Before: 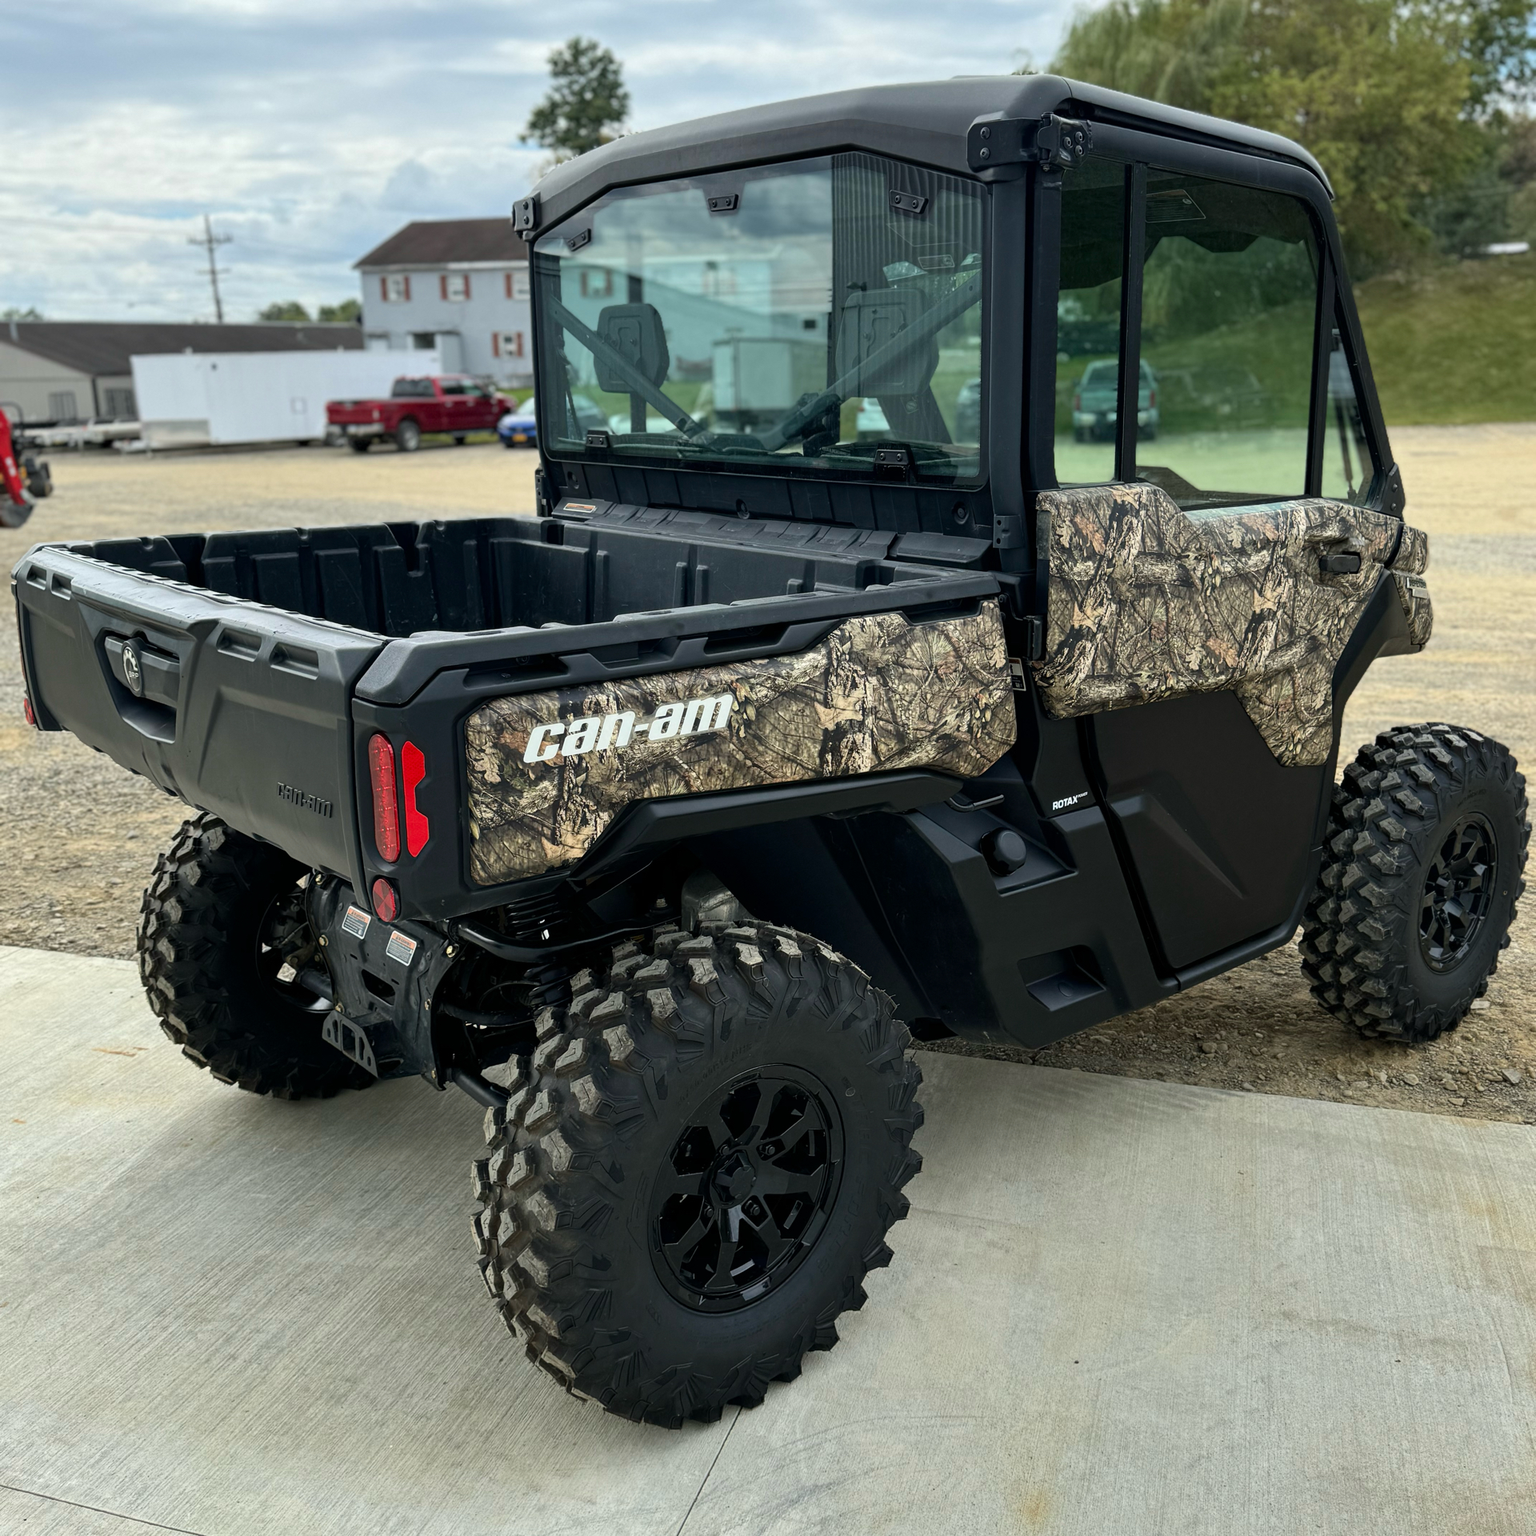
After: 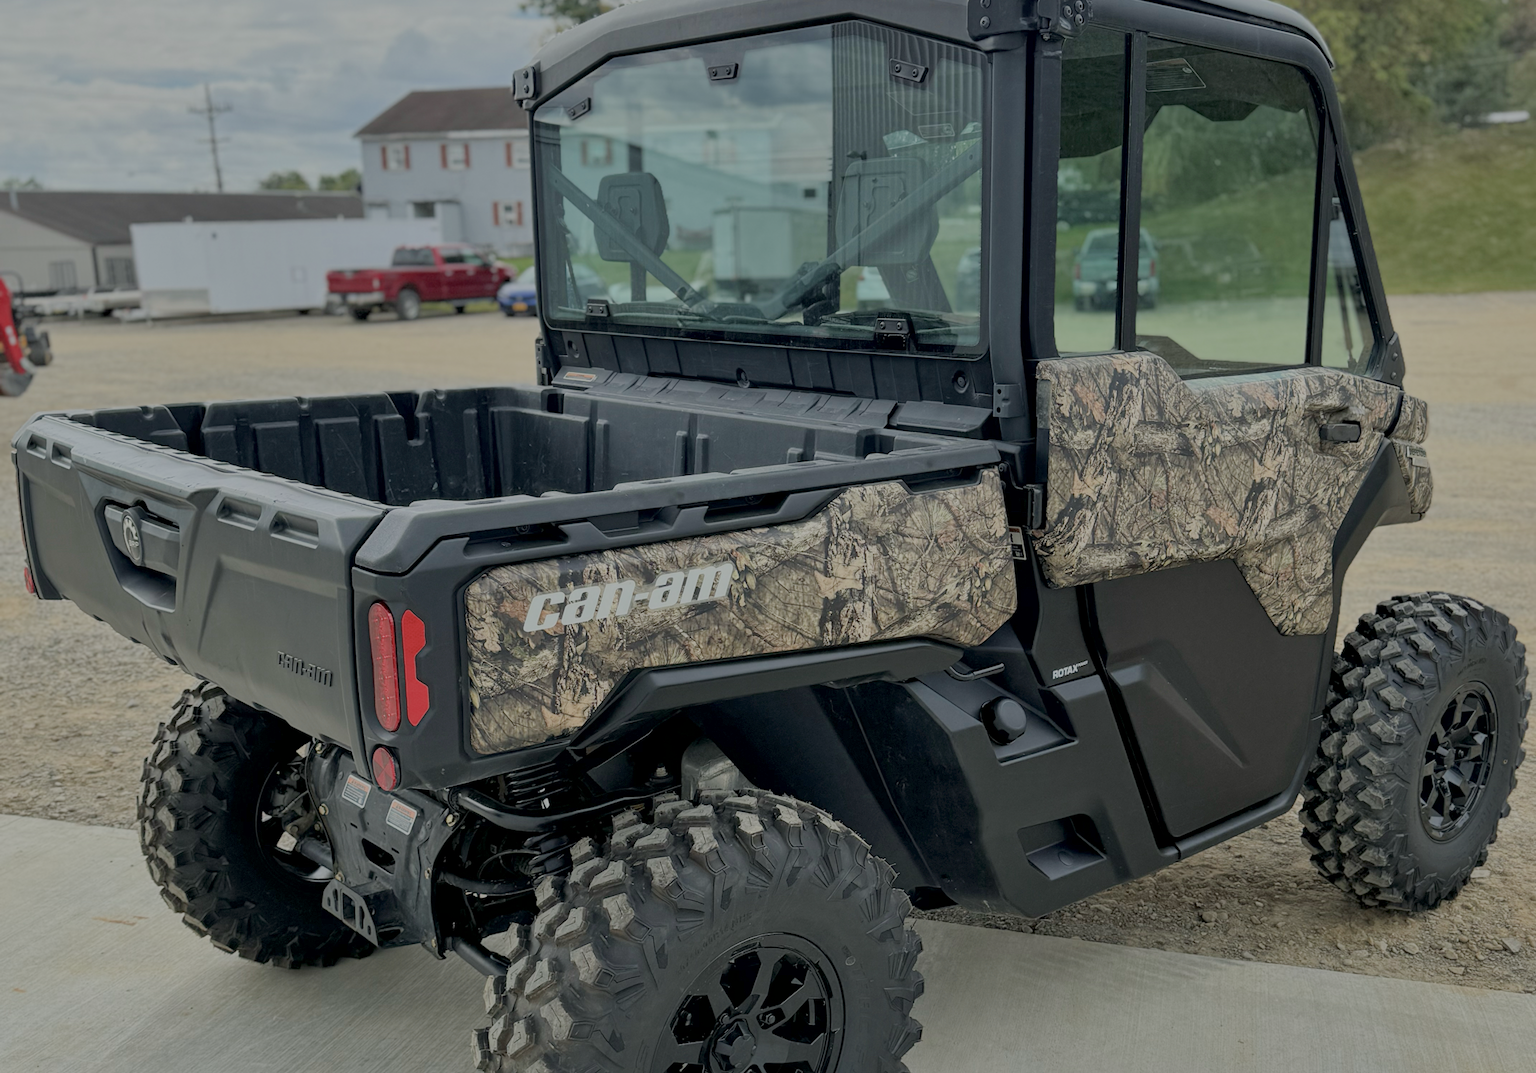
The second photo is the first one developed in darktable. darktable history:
crop and rotate: top 8.574%, bottom 21.502%
filmic rgb: black relative exposure -15.9 EV, white relative exposure 7.94 EV, hardness 4.15, latitude 49.08%, contrast 0.515
local contrast: mode bilateral grid, contrast 21, coarseness 50, detail 128%, midtone range 0.2
